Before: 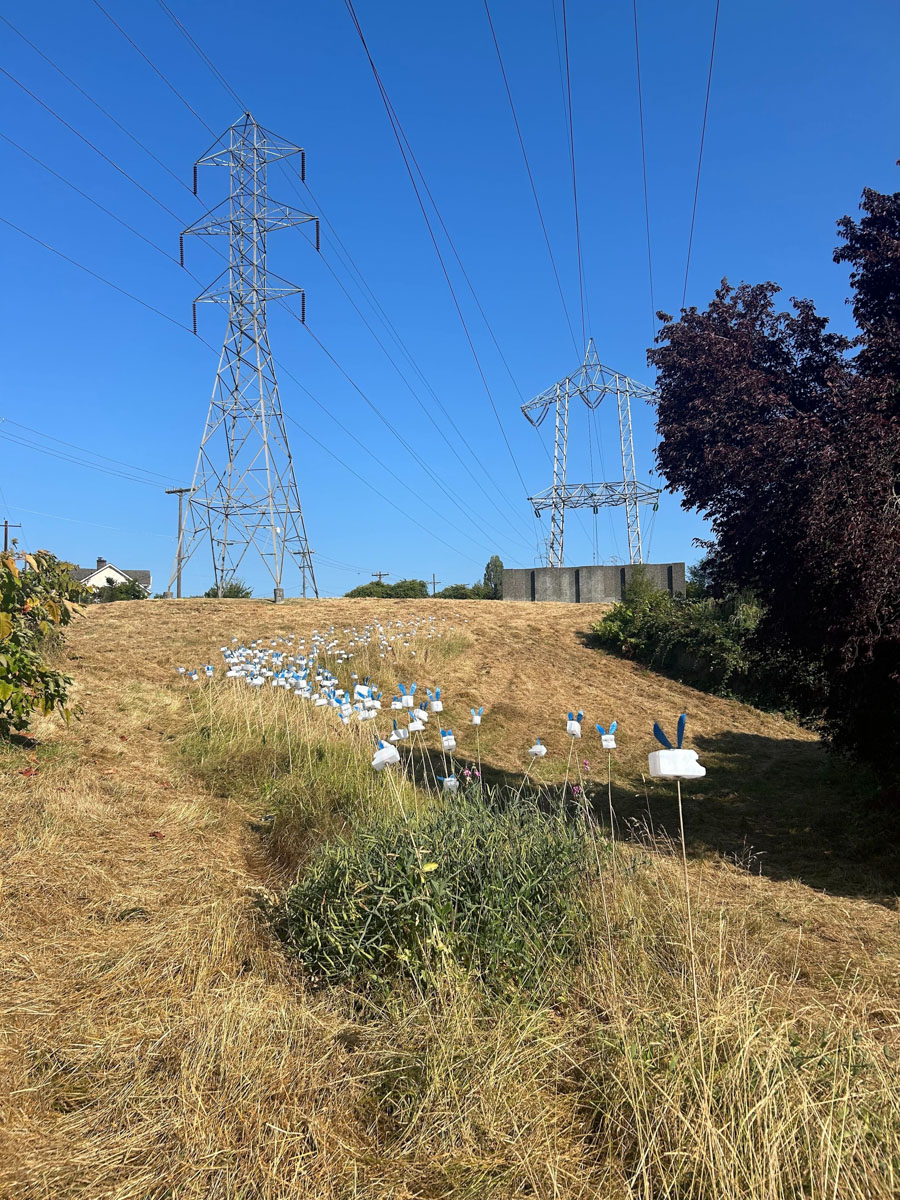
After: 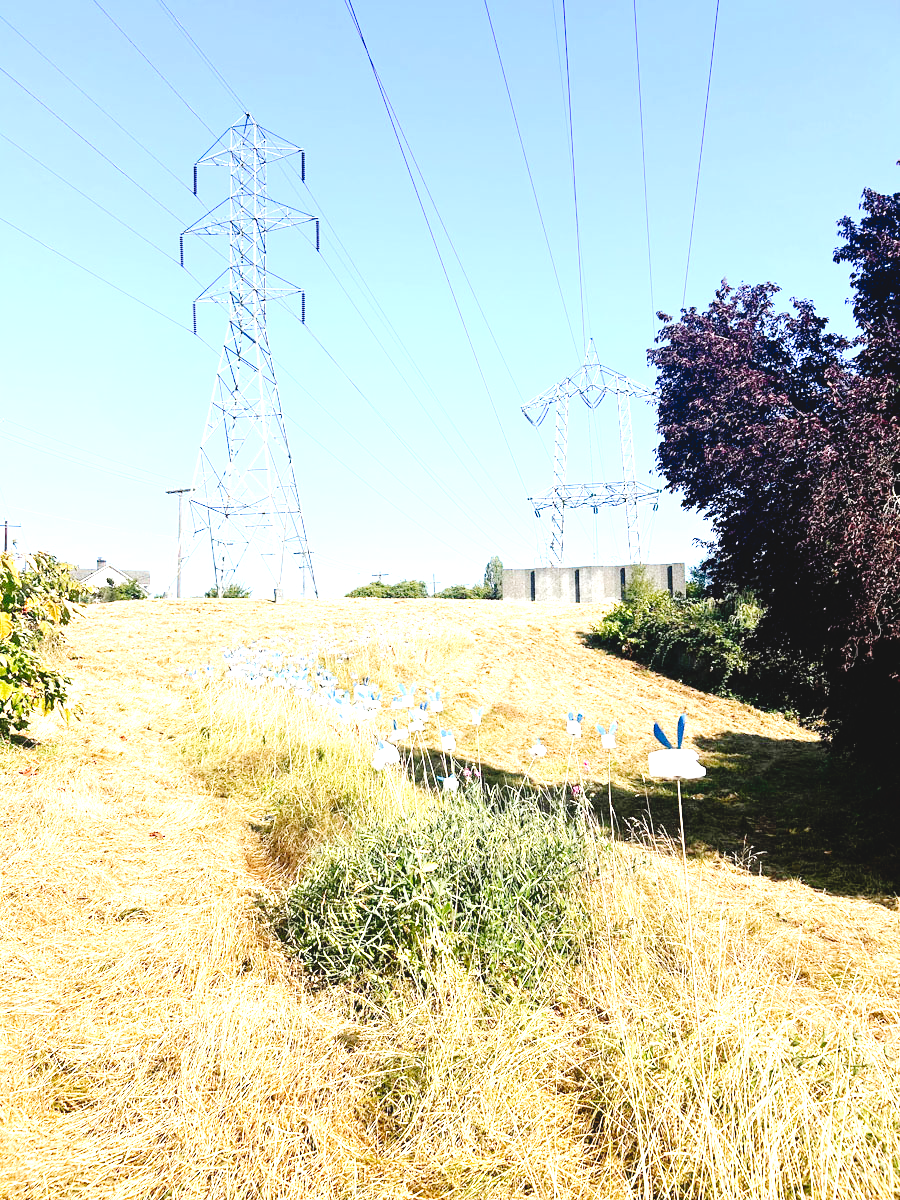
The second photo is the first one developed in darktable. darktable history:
exposure: black level correction 0, exposure 1.9 EV, compensate highlight preservation false
tone curve: curves: ch0 [(0, 0) (0.003, 0.068) (0.011, 0.068) (0.025, 0.068) (0.044, 0.068) (0.069, 0.072) (0.1, 0.072) (0.136, 0.077) (0.177, 0.095) (0.224, 0.126) (0.277, 0.2) (0.335, 0.3) (0.399, 0.407) (0.468, 0.52) (0.543, 0.624) (0.623, 0.721) (0.709, 0.811) (0.801, 0.88) (0.898, 0.942) (1, 1)], preserve colors none
